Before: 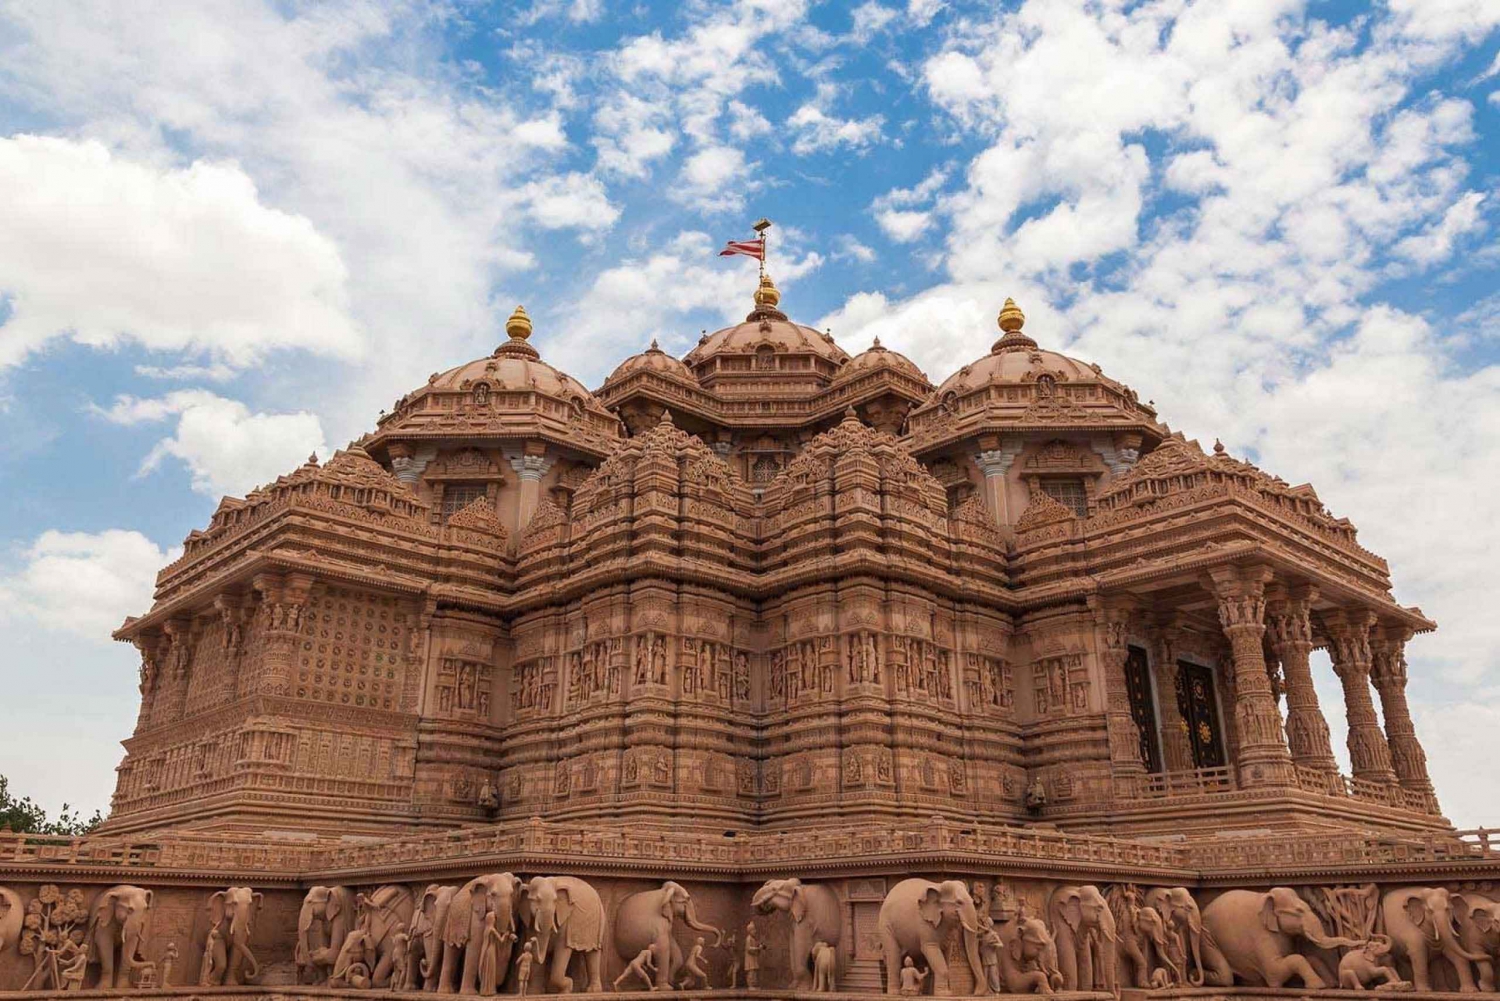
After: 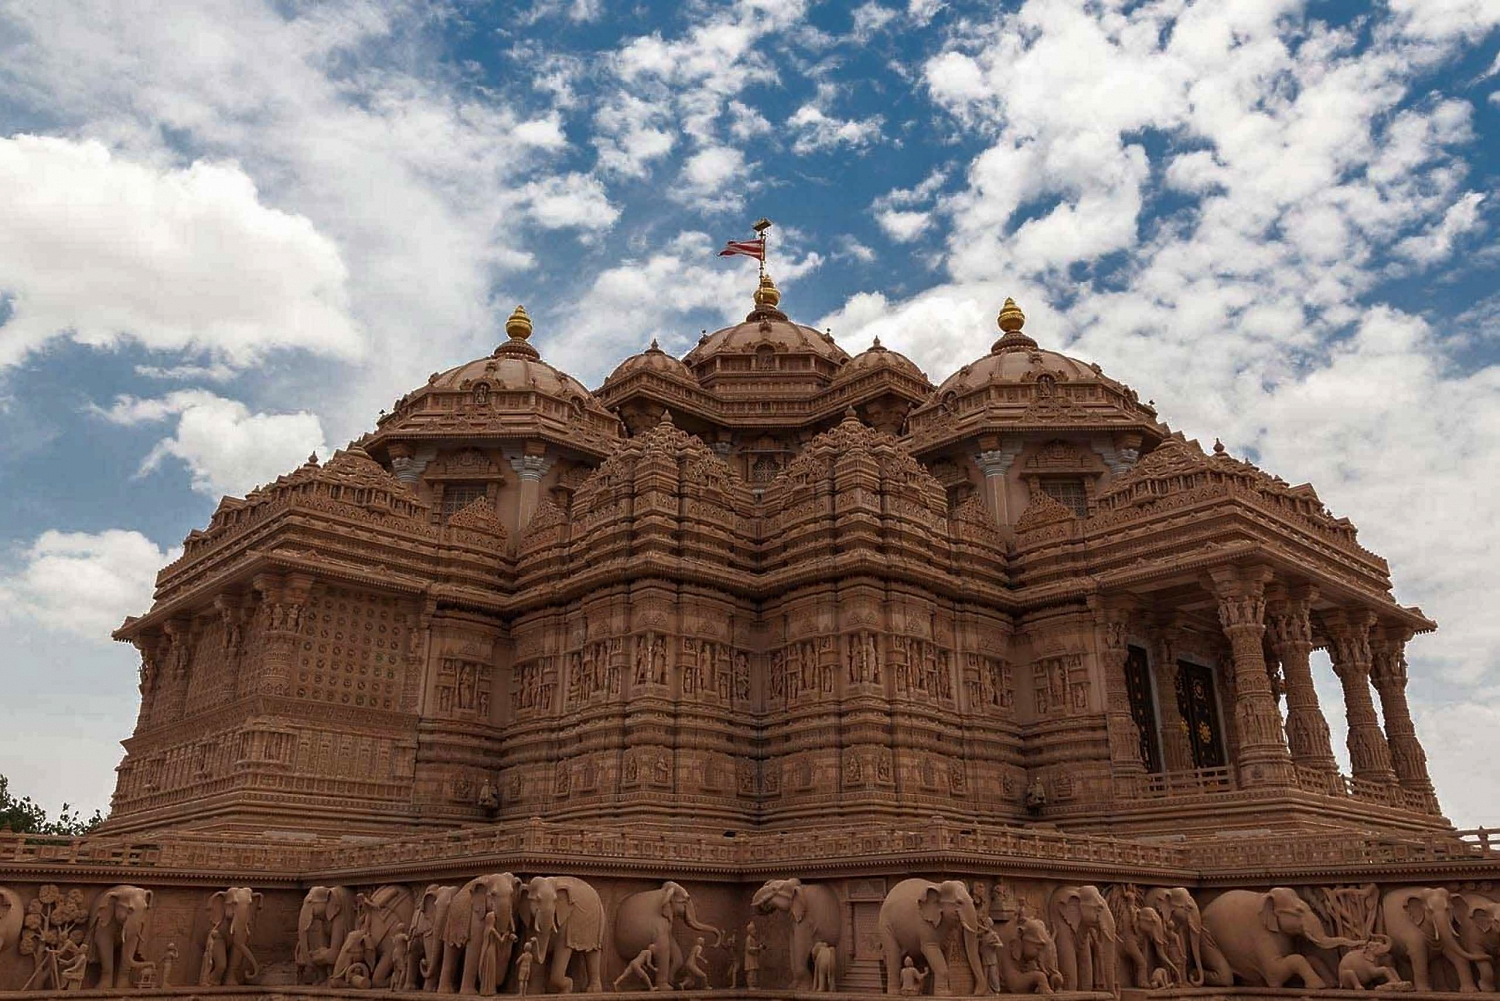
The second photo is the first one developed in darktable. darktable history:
rgb curve: curves: ch0 [(0, 0) (0.415, 0.237) (1, 1)]
sharpen: radius 1, threshold 1
